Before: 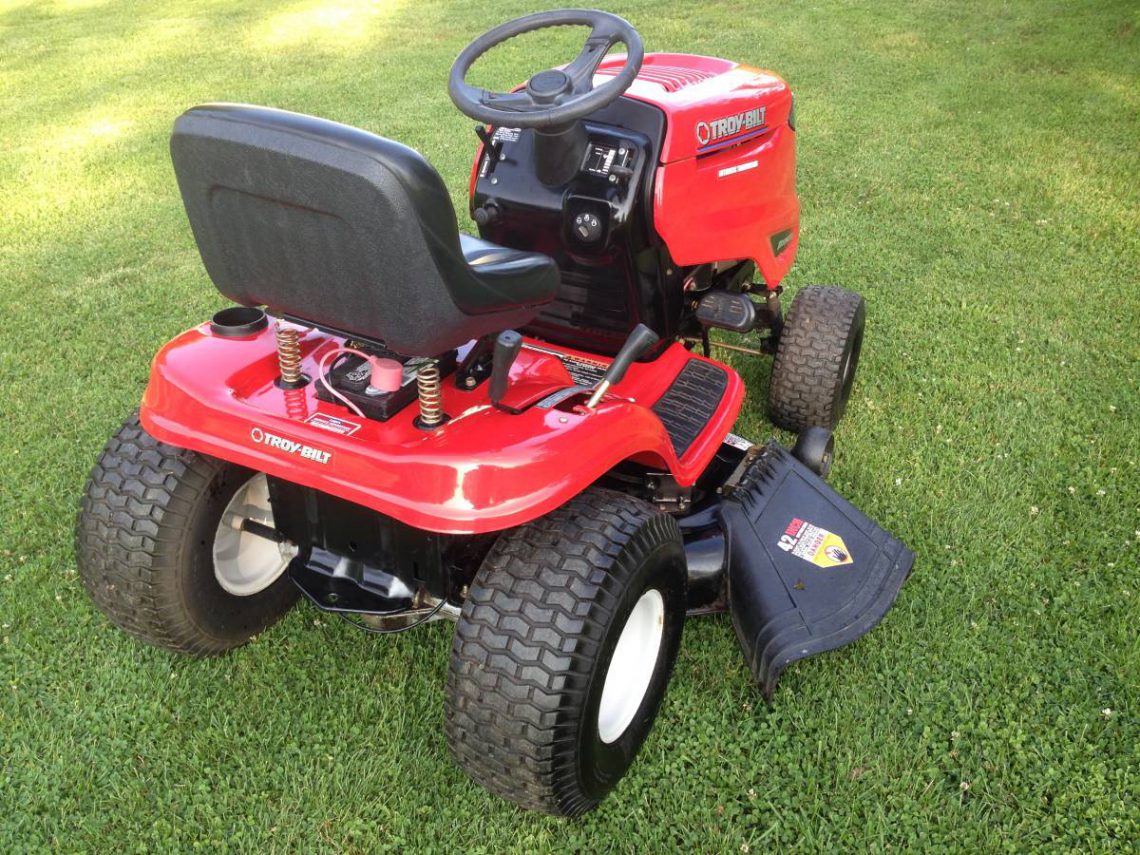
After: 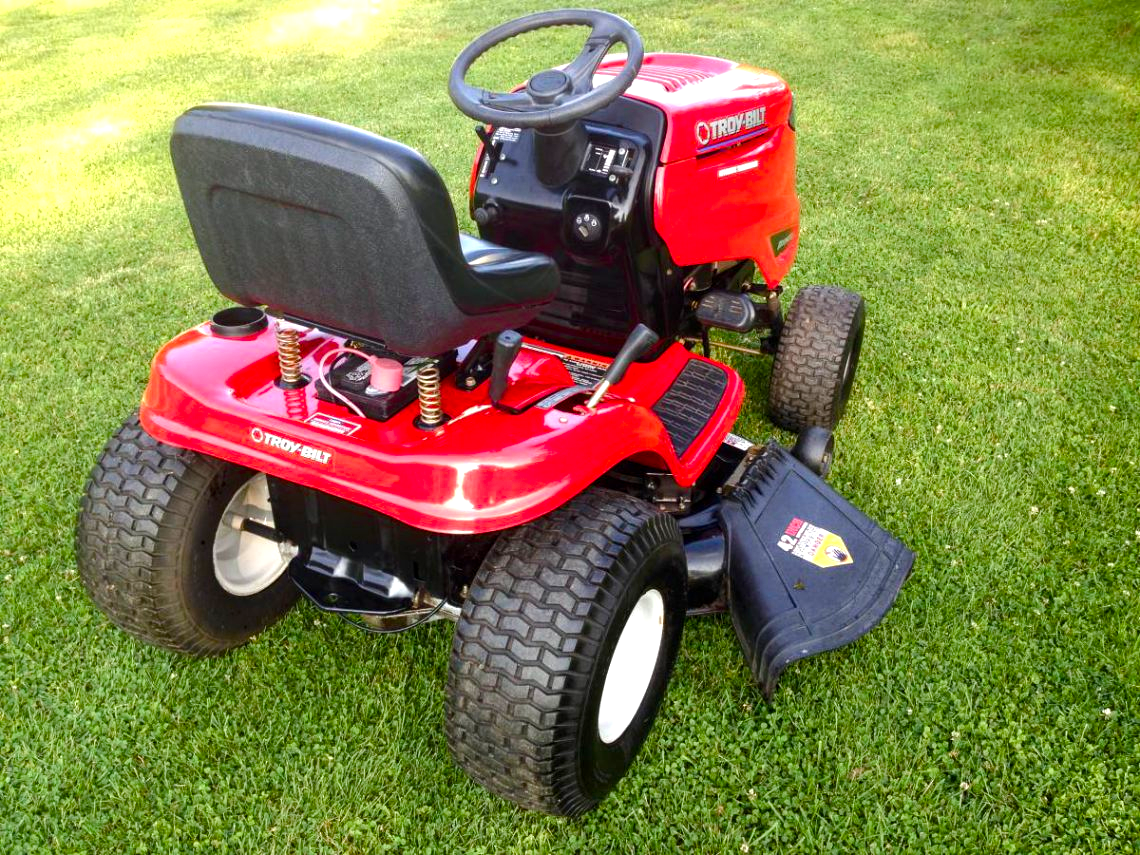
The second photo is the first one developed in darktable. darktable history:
local contrast: highlights 100%, shadows 100%, detail 120%, midtone range 0.2
color balance rgb: perceptual saturation grading › global saturation 35%, perceptual saturation grading › highlights -25%, perceptual saturation grading › shadows 50%
tone equalizer: -8 EV -0.417 EV, -7 EV -0.389 EV, -6 EV -0.333 EV, -5 EV -0.222 EV, -3 EV 0.222 EV, -2 EV 0.333 EV, -1 EV 0.389 EV, +0 EV 0.417 EV, edges refinement/feathering 500, mask exposure compensation -1.25 EV, preserve details no
